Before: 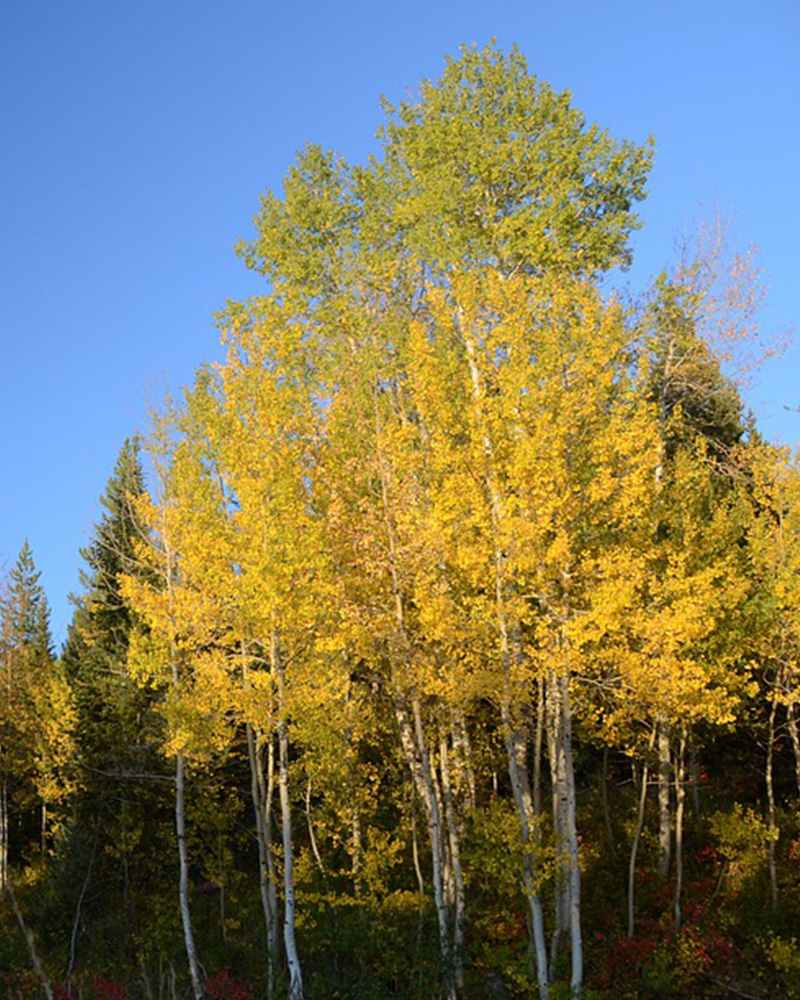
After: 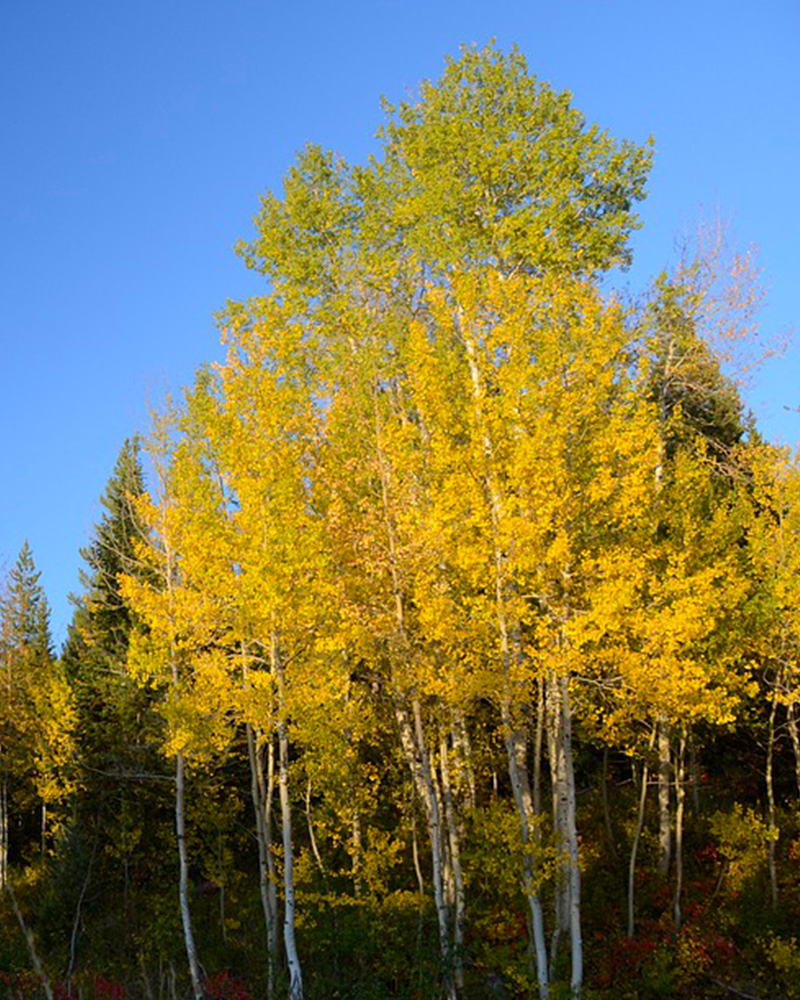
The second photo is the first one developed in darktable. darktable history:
exposure: black level correction 0.001, compensate highlight preservation false
color balance rgb: perceptual saturation grading › global saturation 10%, global vibrance 10%
